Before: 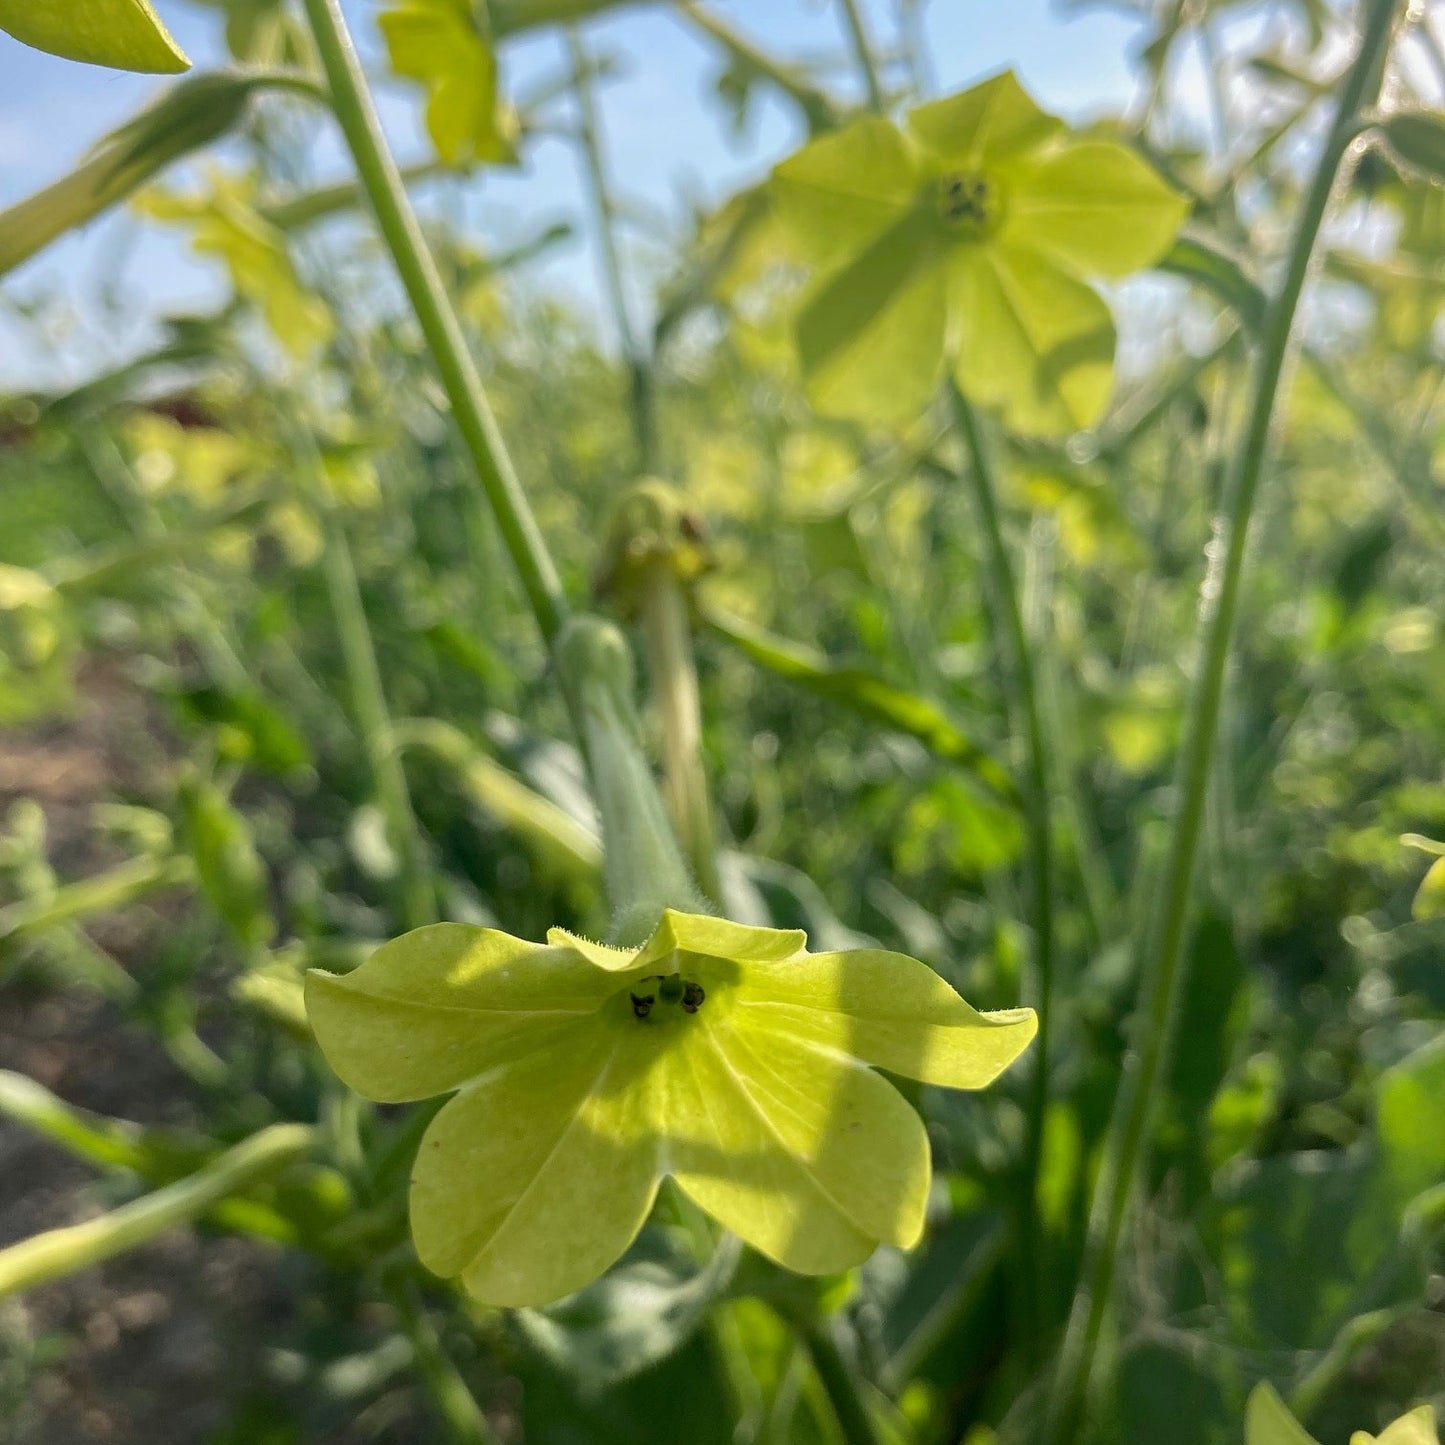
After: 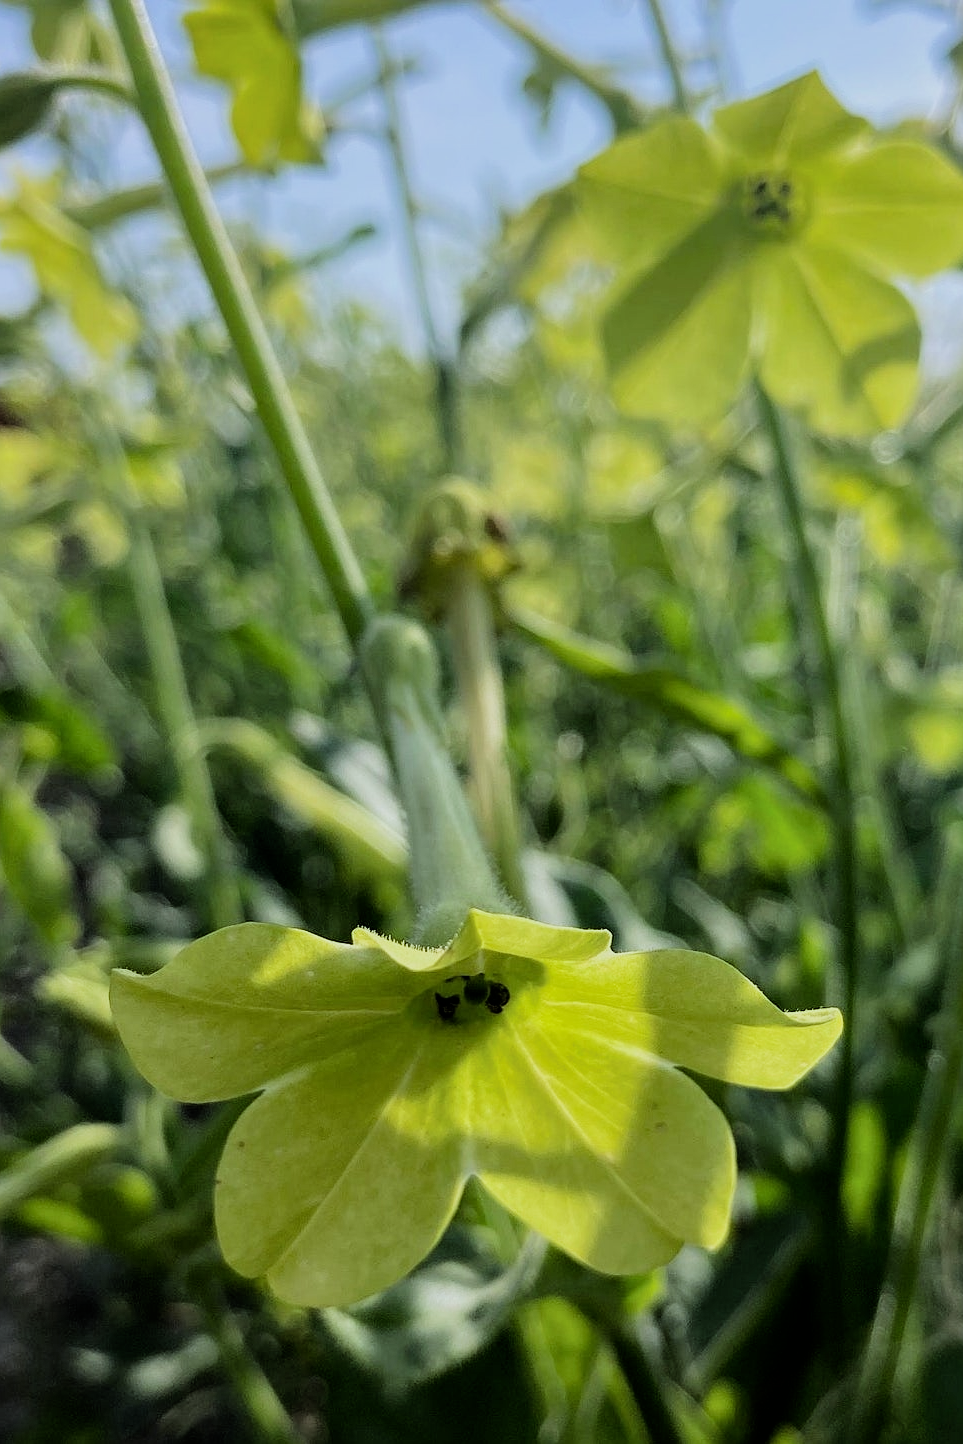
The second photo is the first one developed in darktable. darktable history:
white balance: red 0.954, blue 1.079
exposure: exposure -0.048 EV, compensate highlight preservation false
sharpen: radius 1.272, amount 0.305, threshold 0
filmic rgb: black relative exposure -5 EV, hardness 2.88, contrast 1.3
crop and rotate: left 13.537%, right 19.796%
